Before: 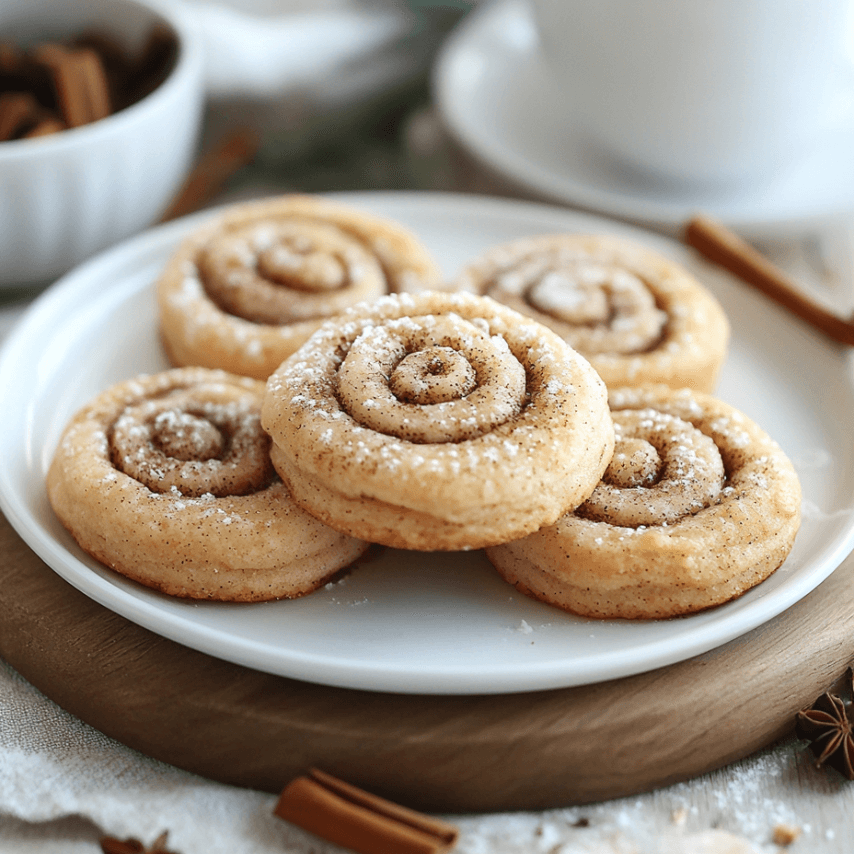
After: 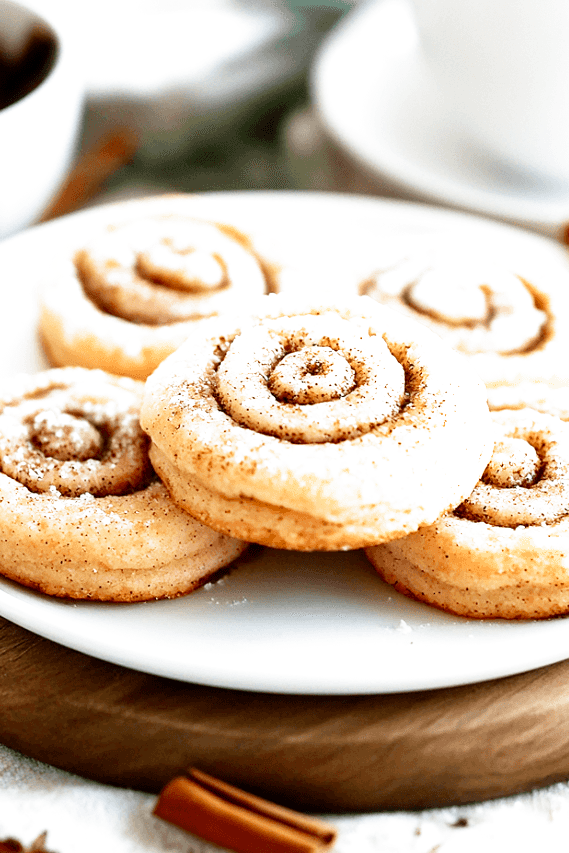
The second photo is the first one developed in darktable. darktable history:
crop and rotate: left 14.292%, right 19.041%
filmic rgb: middle gray luminance 8.8%, black relative exposure -6.3 EV, white relative exposure 2.7 EV, threshold 6 EV, target black luminance 0%, hardness 4.74, latitude 73.47%, contrast 1.332, shadows ↔ highlights balance 10.13%, add noise in highlights 0, preserve chrominance no, color science v3 (2019), use custom middle-gray values true, iterations of high-quality reconstruction 0, contrast in highlights soft, enable highlight reconstruction true
